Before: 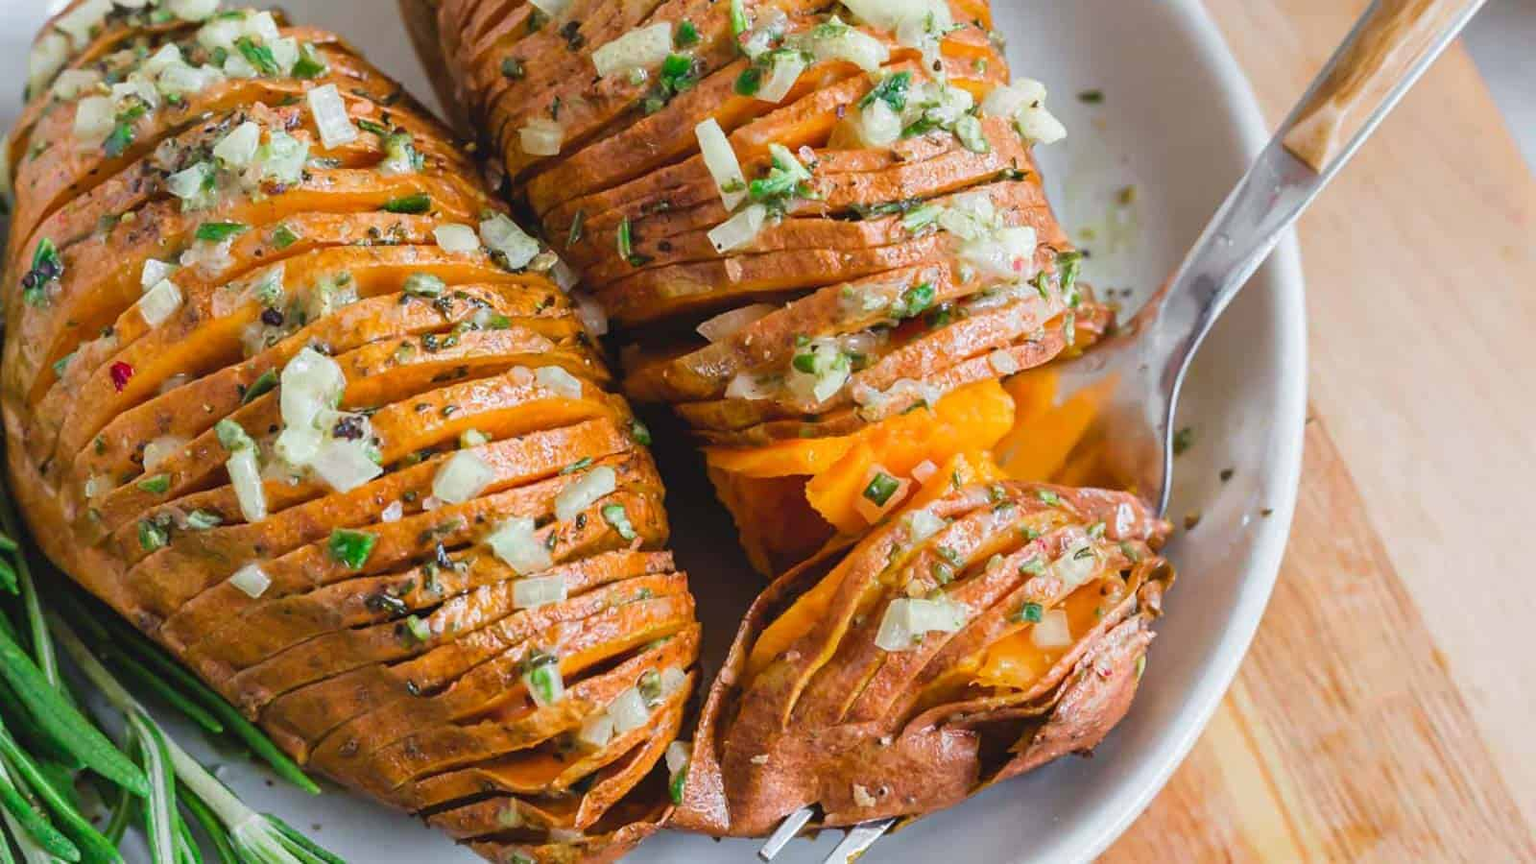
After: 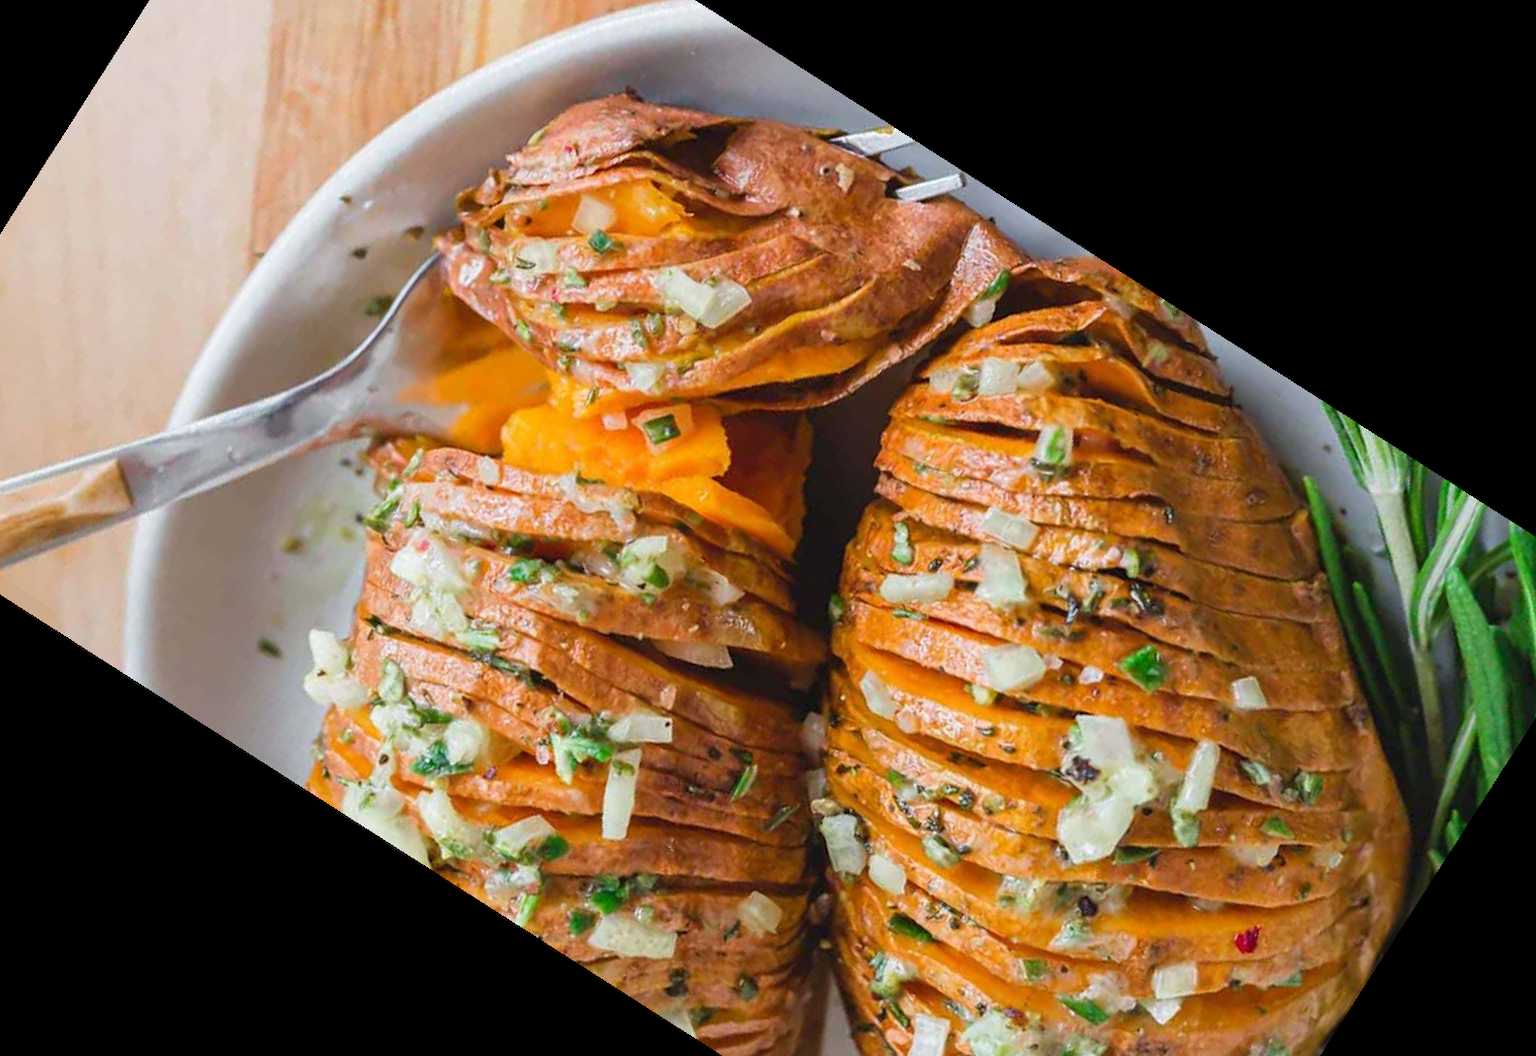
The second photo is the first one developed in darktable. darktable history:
crop and rotate: angle 147.44°, left 9.18%, top 15.679%, right 4.457%, bottom 17.113%
